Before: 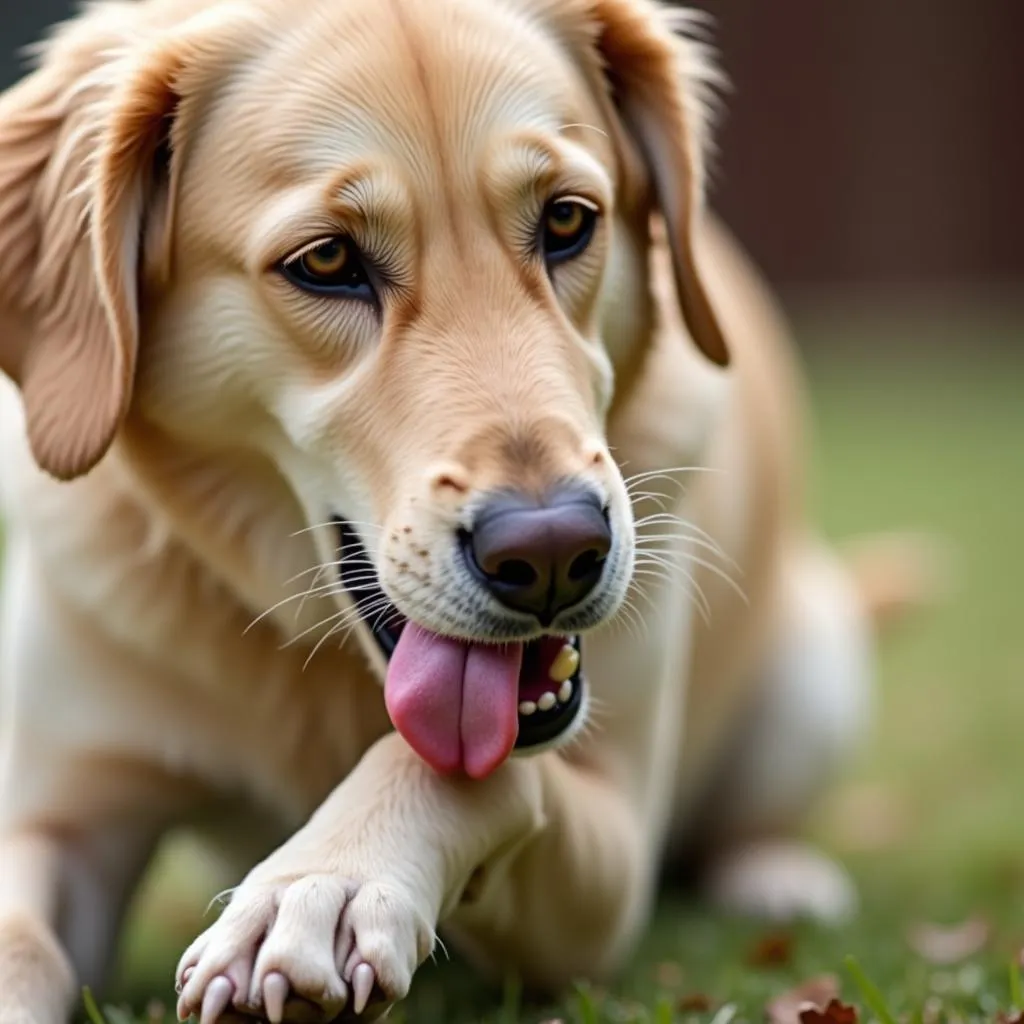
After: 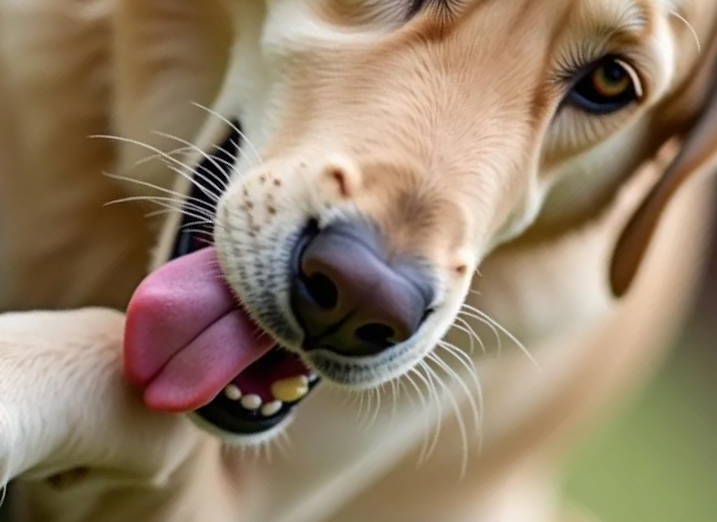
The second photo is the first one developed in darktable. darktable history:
crop and rotate: angle -45.93°, top 16.301%, right 0.883%, bottom 11.608%
